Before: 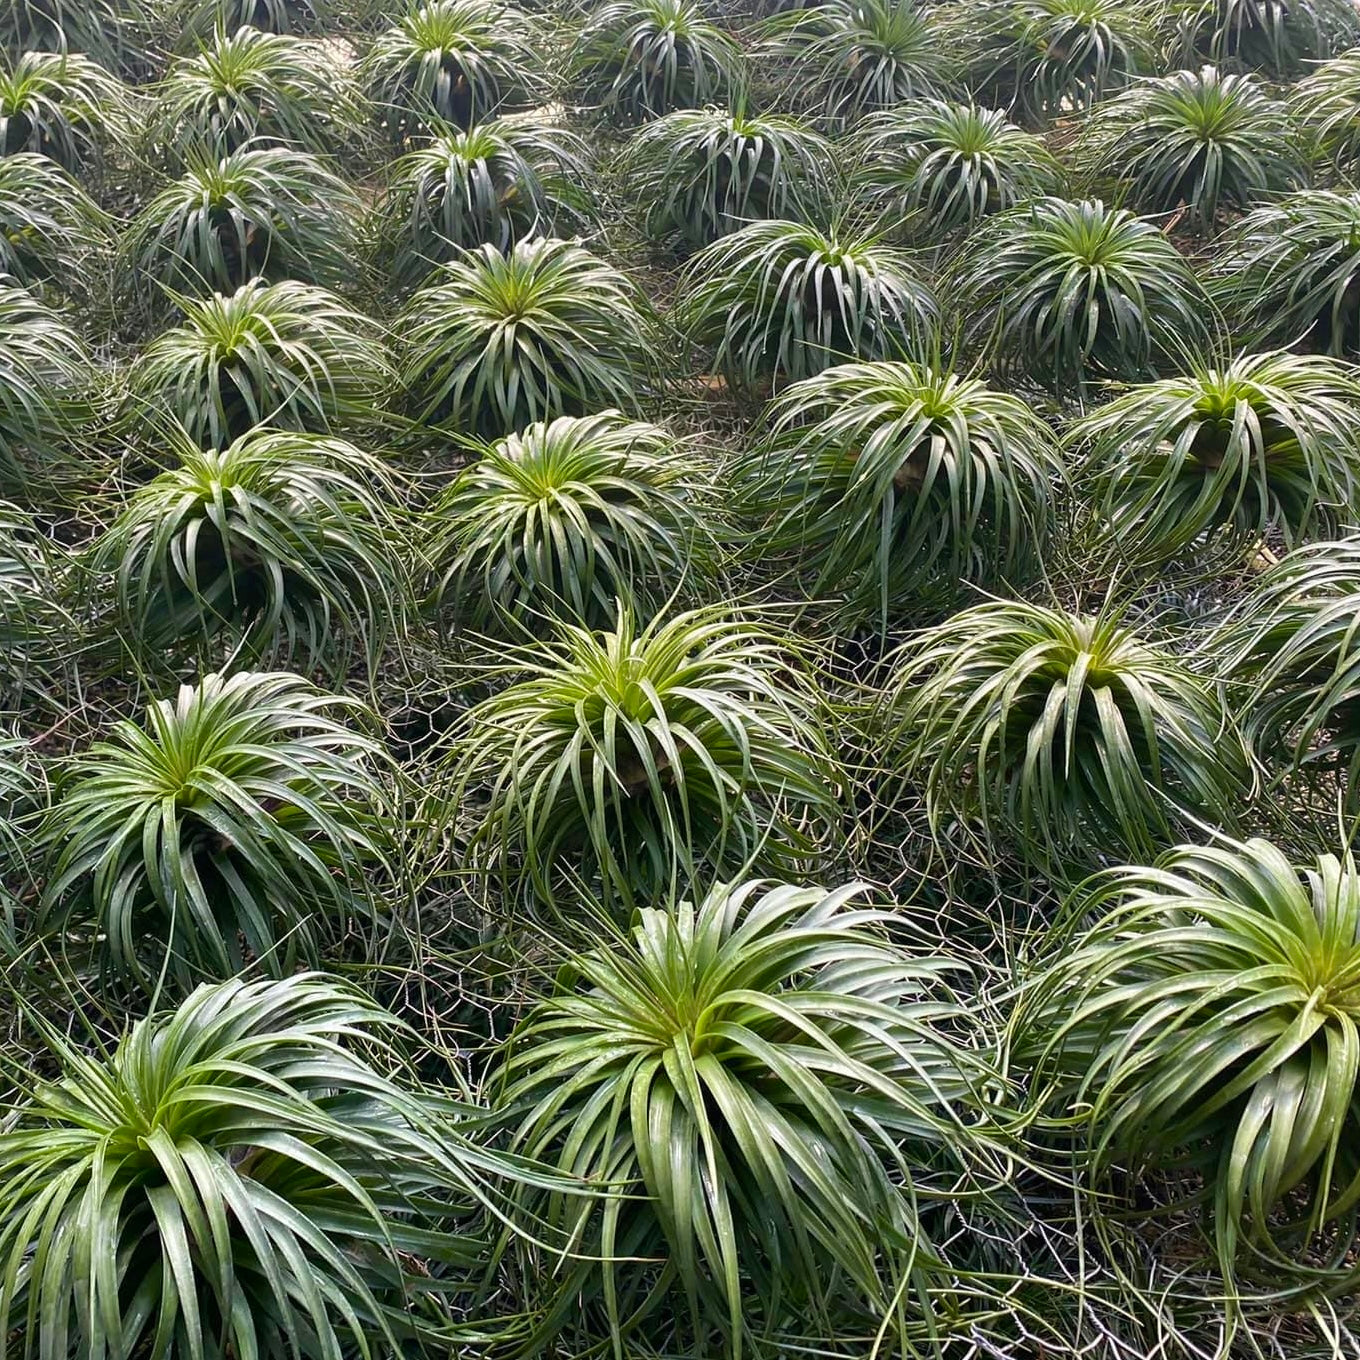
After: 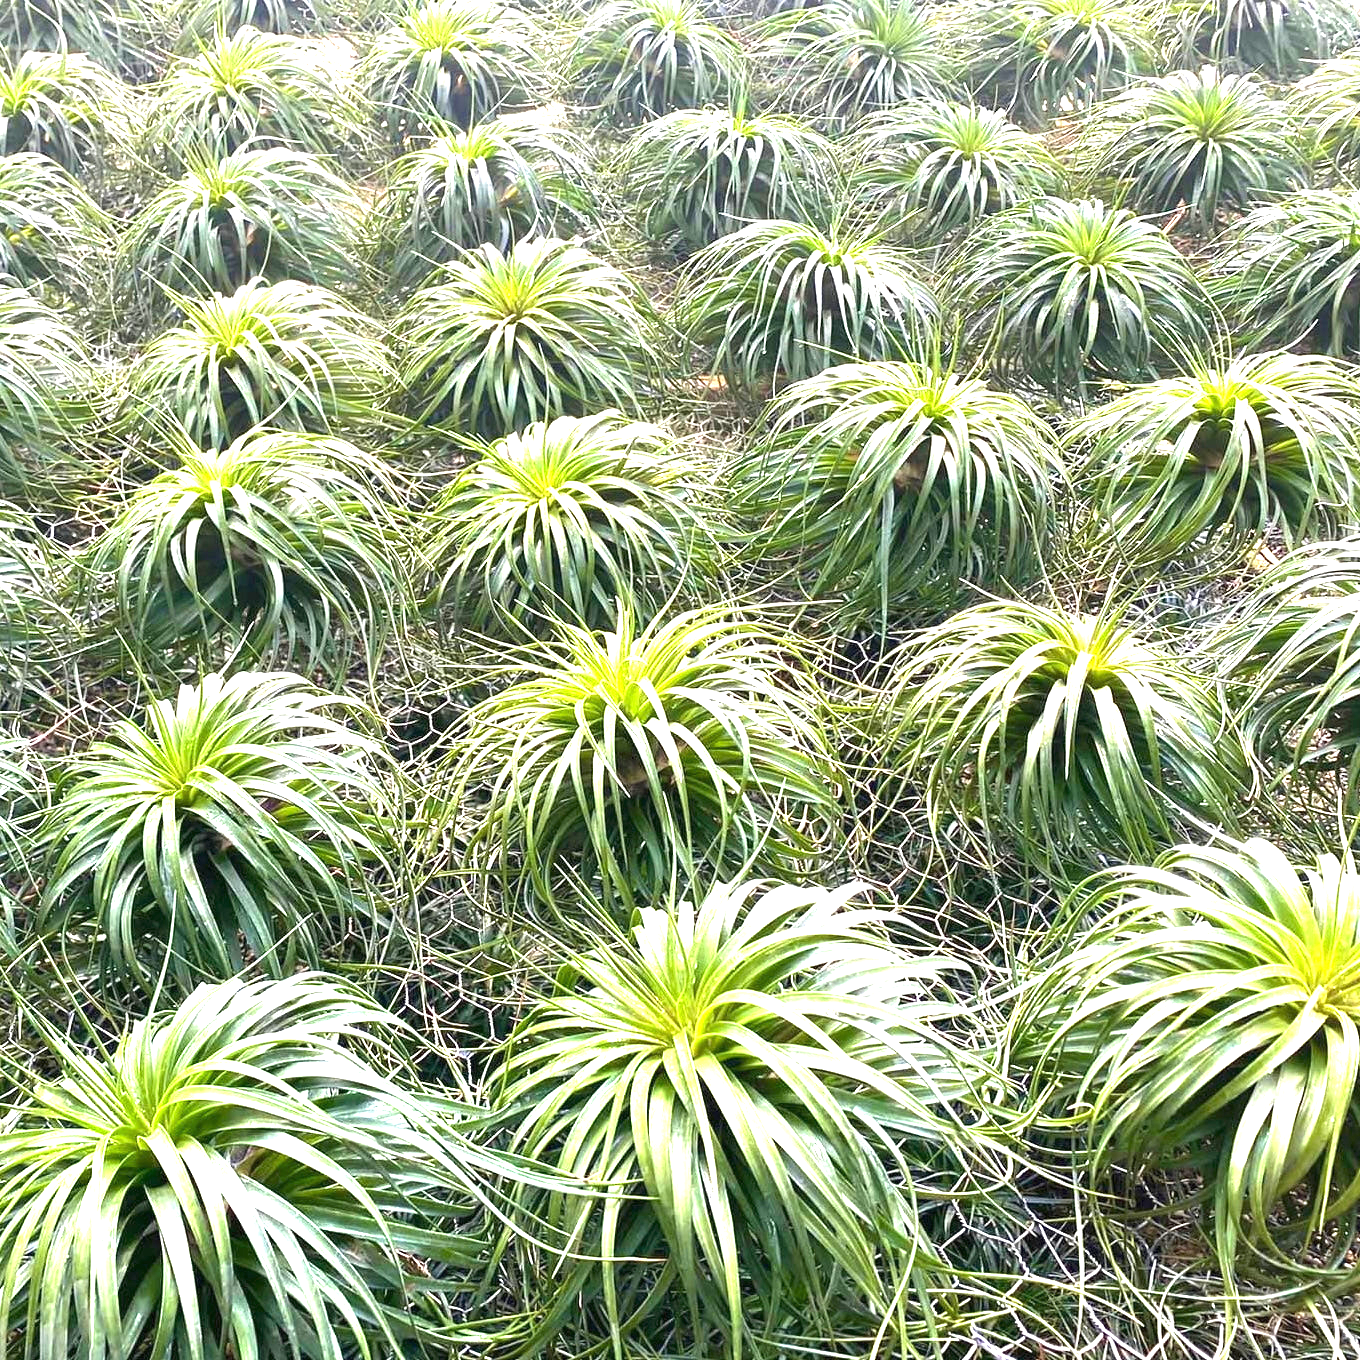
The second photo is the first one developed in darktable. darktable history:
exposure: black level correction 0, exposure 1.976 EV, compensate exposure bias true, compensate highlight preservation false
